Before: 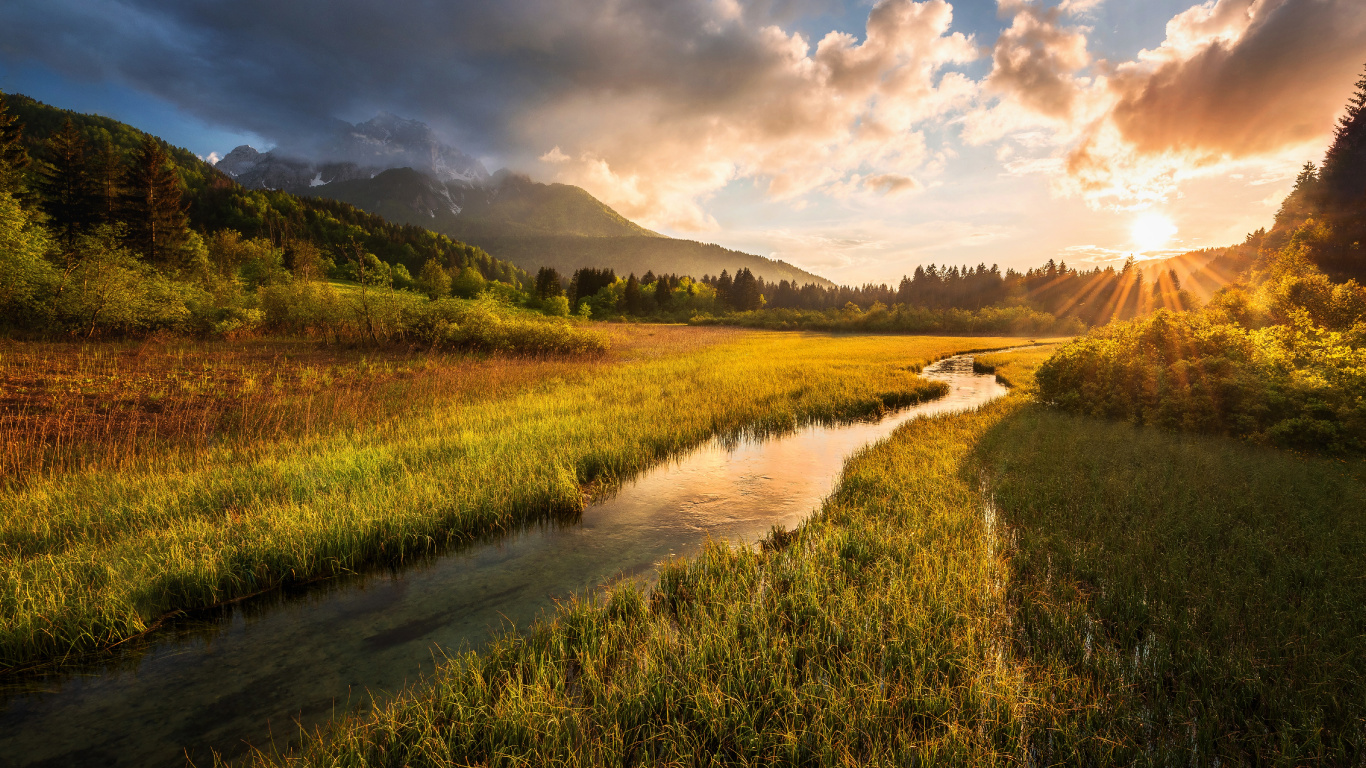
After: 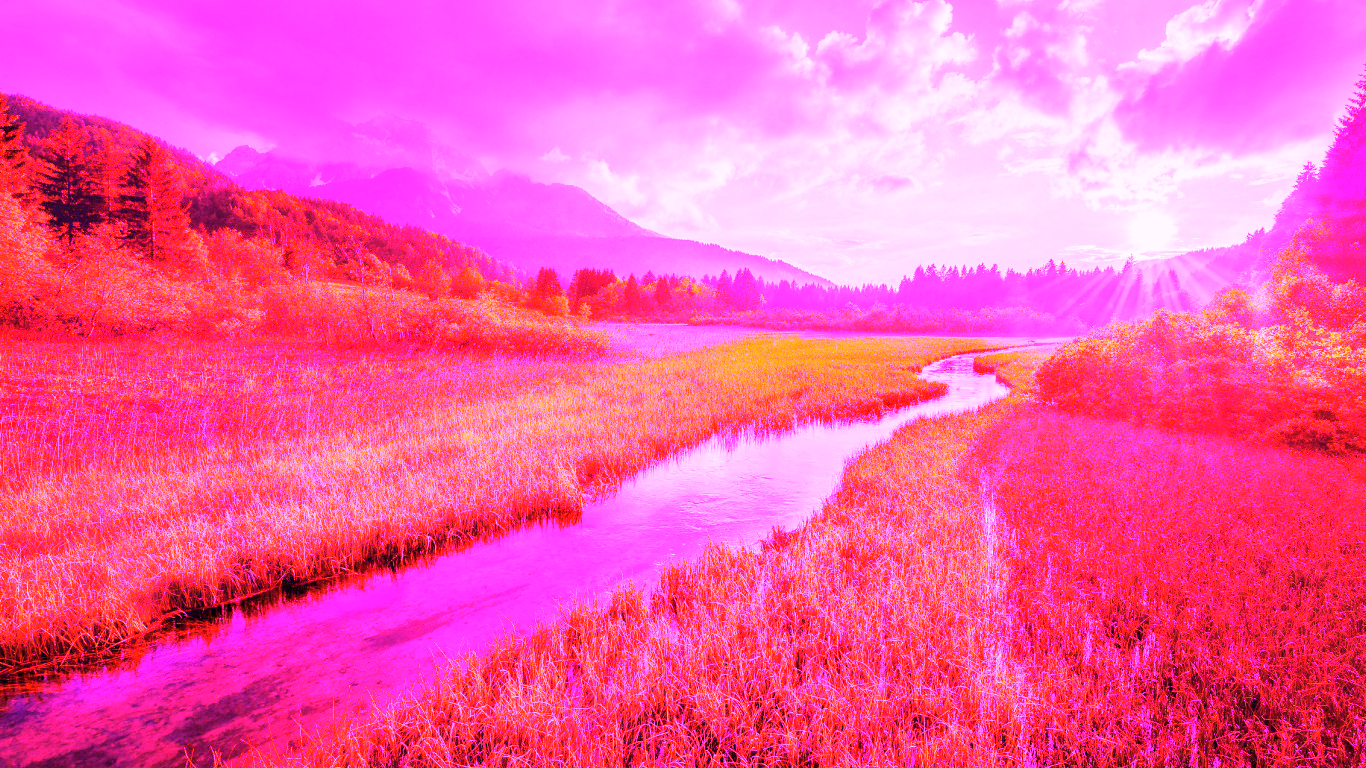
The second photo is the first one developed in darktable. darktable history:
tone equalizer: on, module defaults
white balance: red 8, blue 8
